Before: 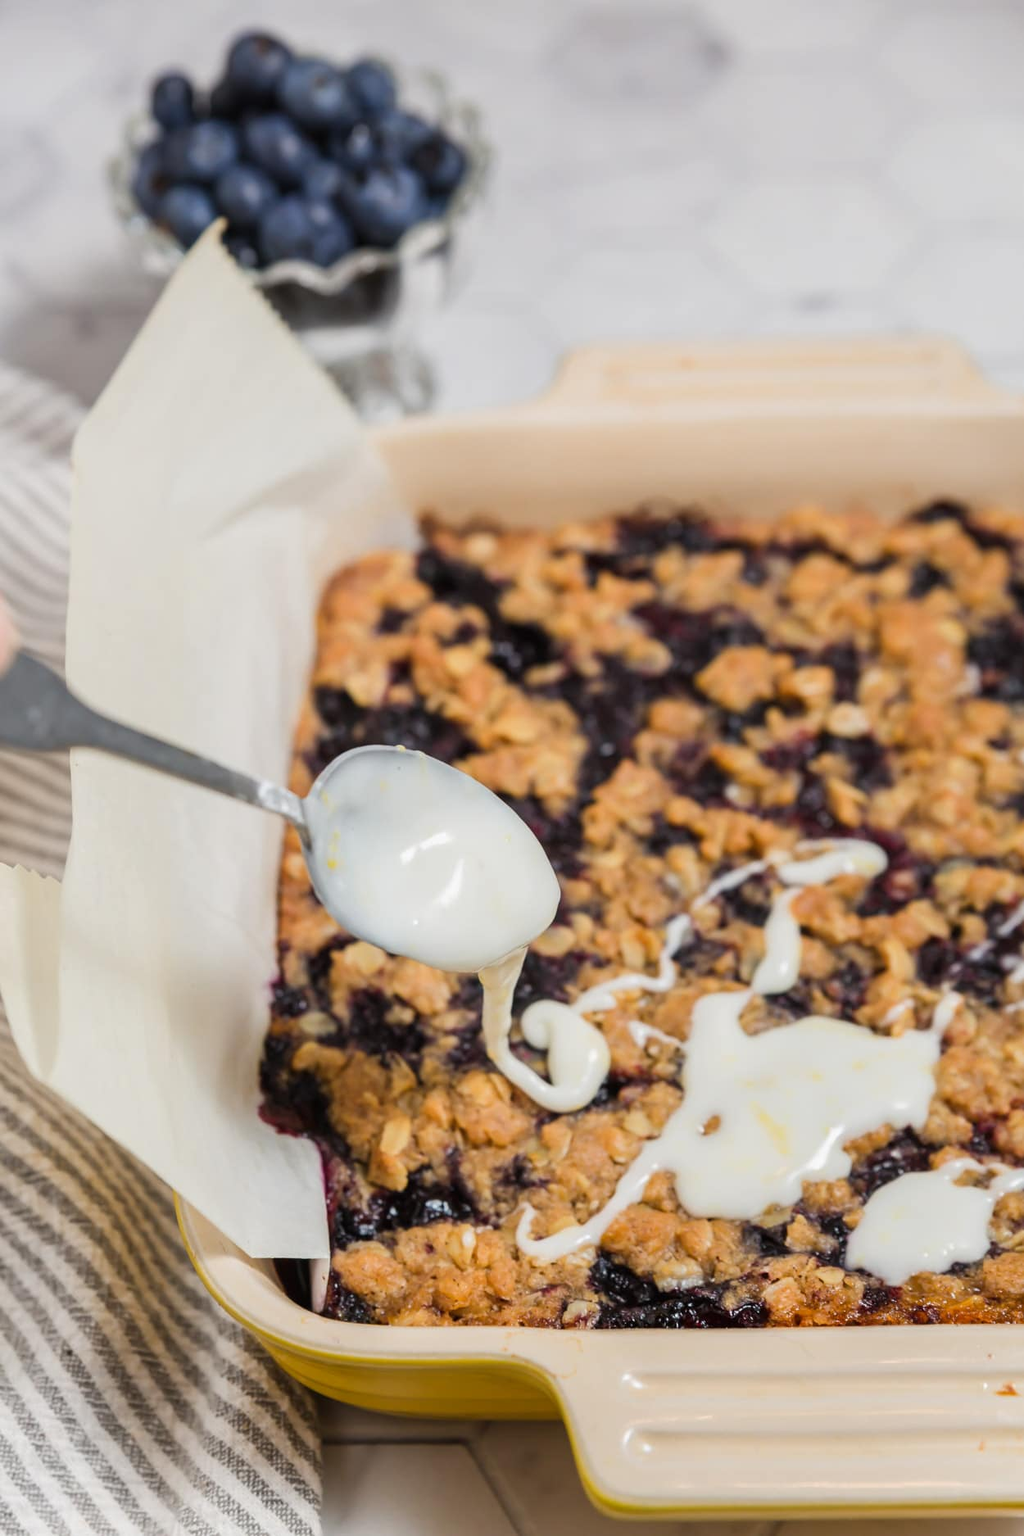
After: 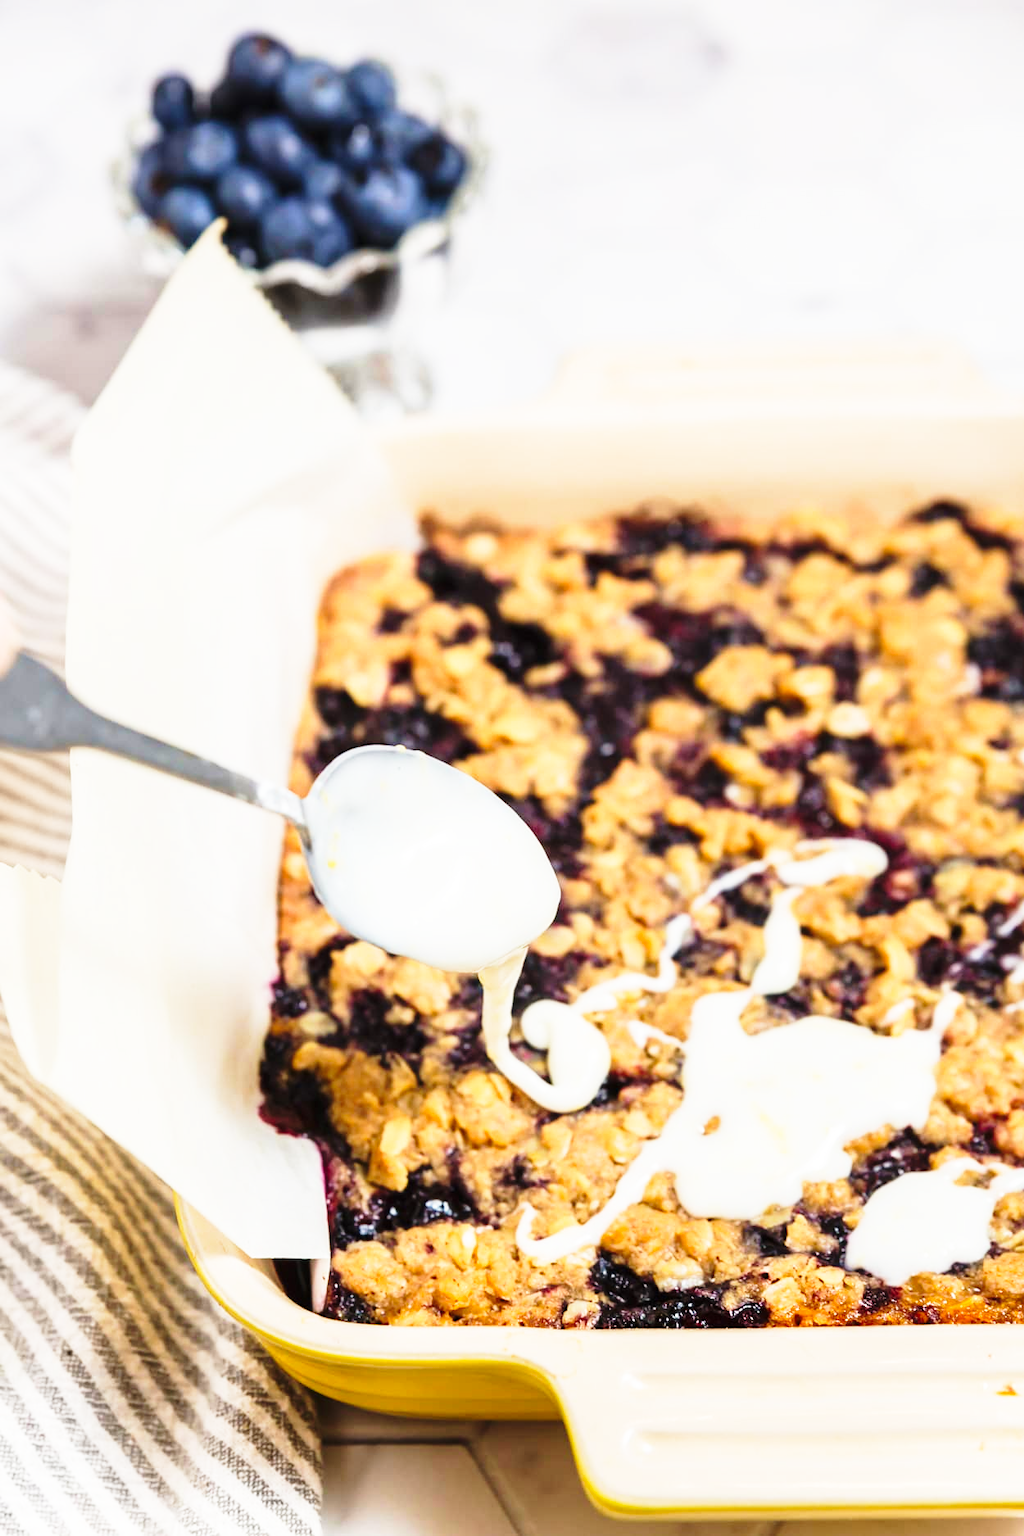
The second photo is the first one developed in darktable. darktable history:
velvia: on, module defaults
base curve: curves: ch0 [(0, 0) (0.026, 0.03) (0.109, 0.232) (0.351, 0.748) (0.669, 0.968) (1, 1)], preserve colors none
